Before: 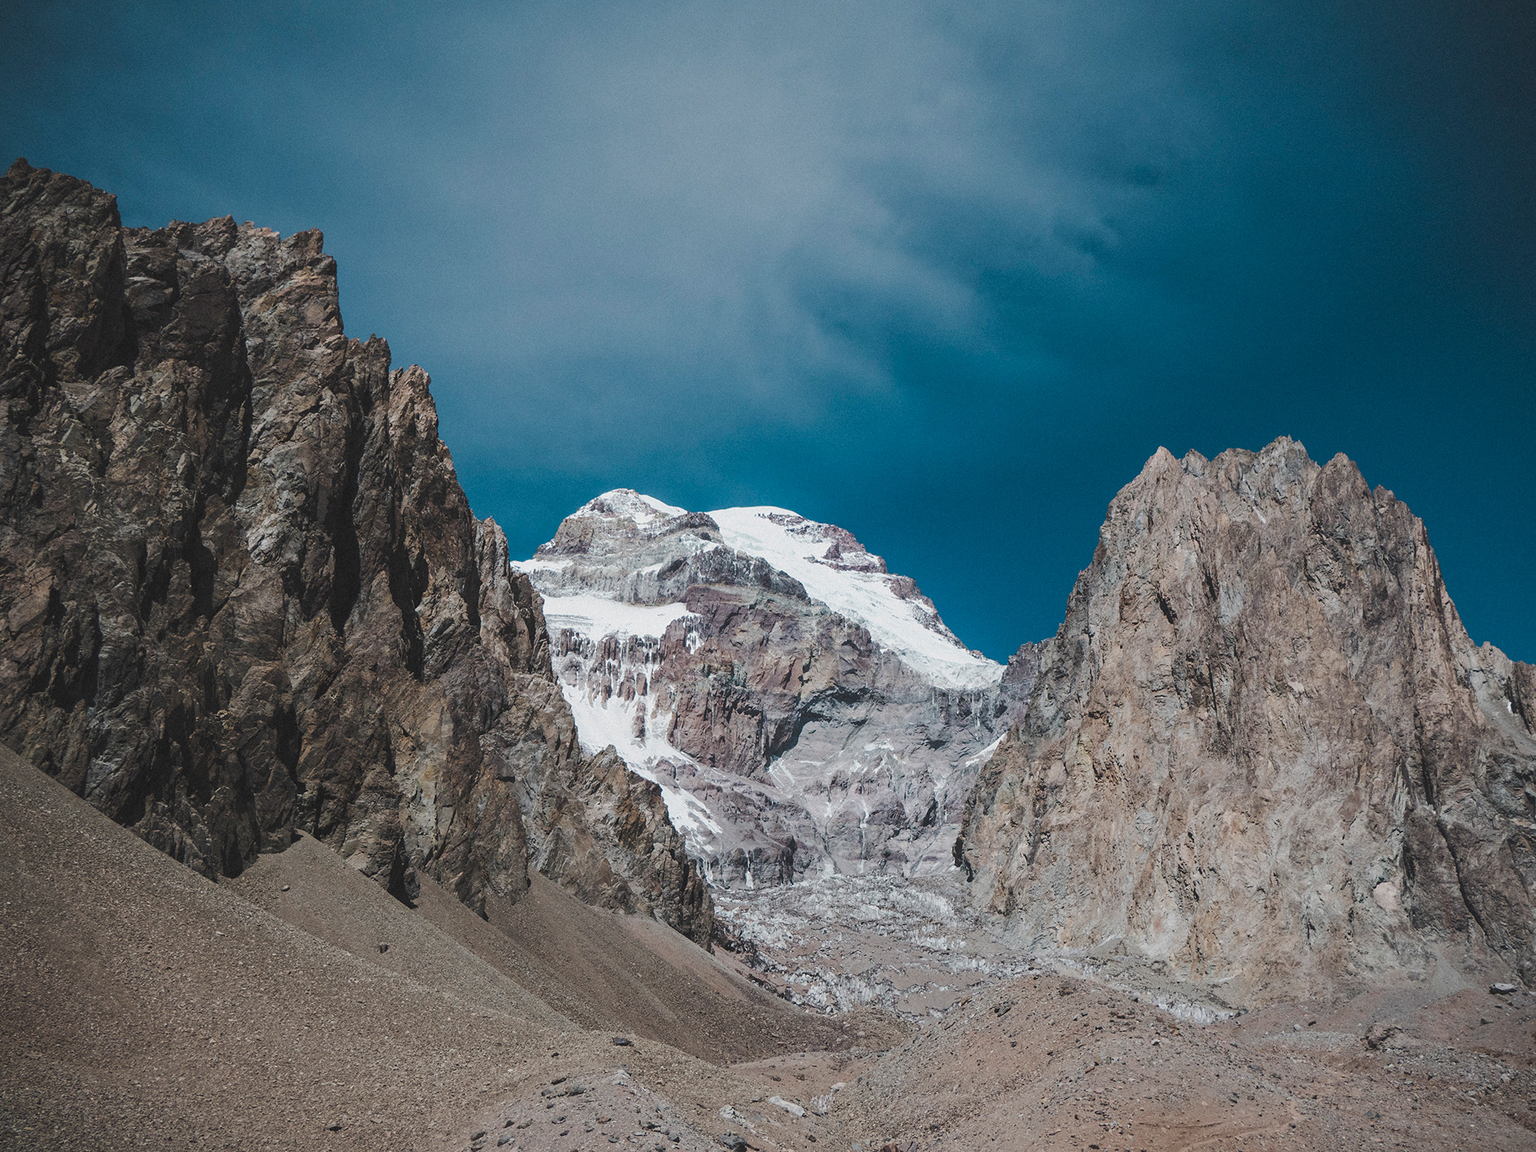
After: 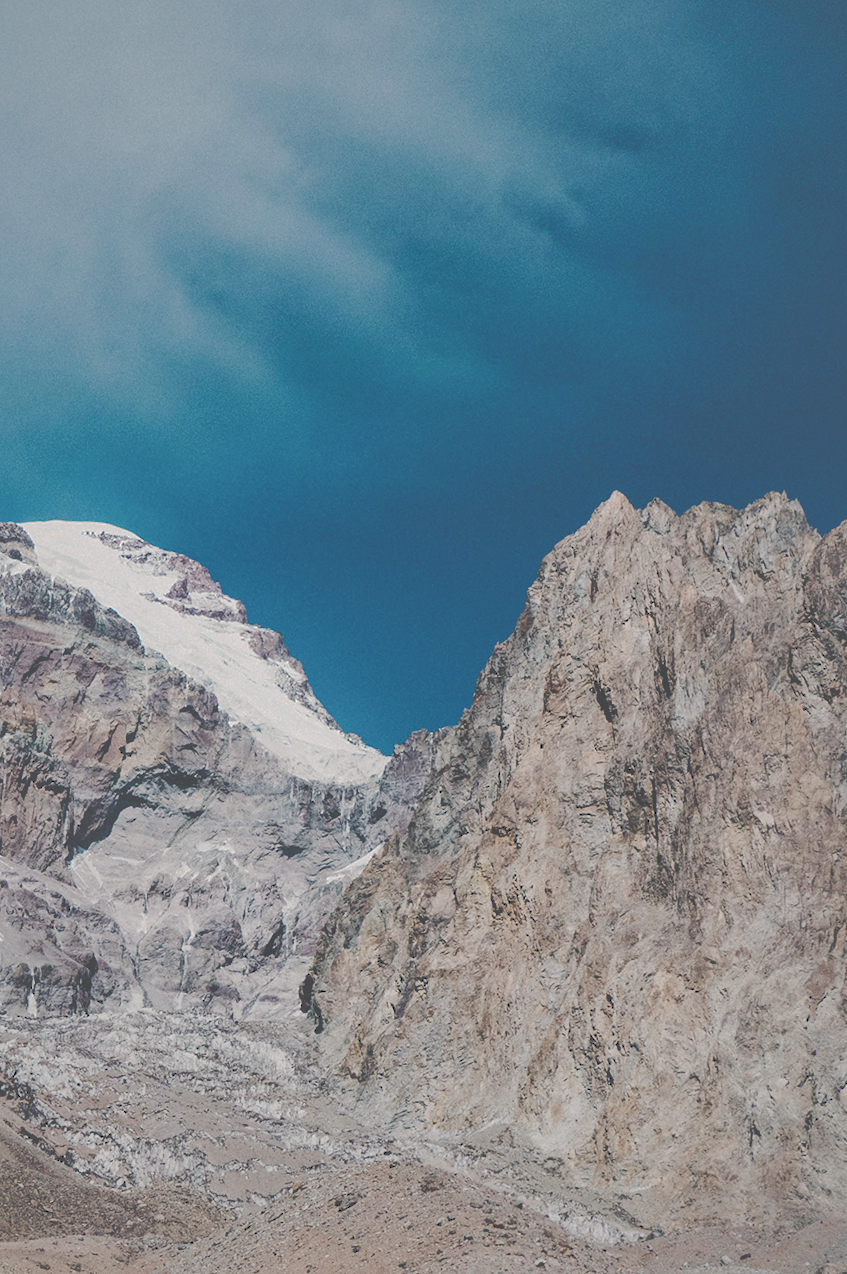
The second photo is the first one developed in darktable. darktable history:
crop: left 45.721%, top 13.393%, right 14.118%, bottom 10.01%
color correction: highlights a* 2.75, highlights b* 5, shadows a* -2.04, shadows b* -4.84, saturation 0.8
rotate and perspective: rotation 5.12°, automatic cropping off
contrast brightness saturation: saturation 0.13
tone curve: curves: ch0 [(0, 0) (0.003, 0.272) (0.011, 0.275) (0.025, 0.275) (0.044, 0.278) (0.069, 0.282) (0.1, 0.284) (0.136, 0.287) (0.177, 0.294) (0.224, 0.314) (0.277, 0.347) (0.335, 0.403) (0.399, 0.473) (0.468, 0.552) (0.543, 0.622) (0.623, 0.69) (0.709, 0.756) (0.801, 0.818) (0.898, 0.865) (1, 1)], preserve colors none
shadows and highlights: on, module defaults
